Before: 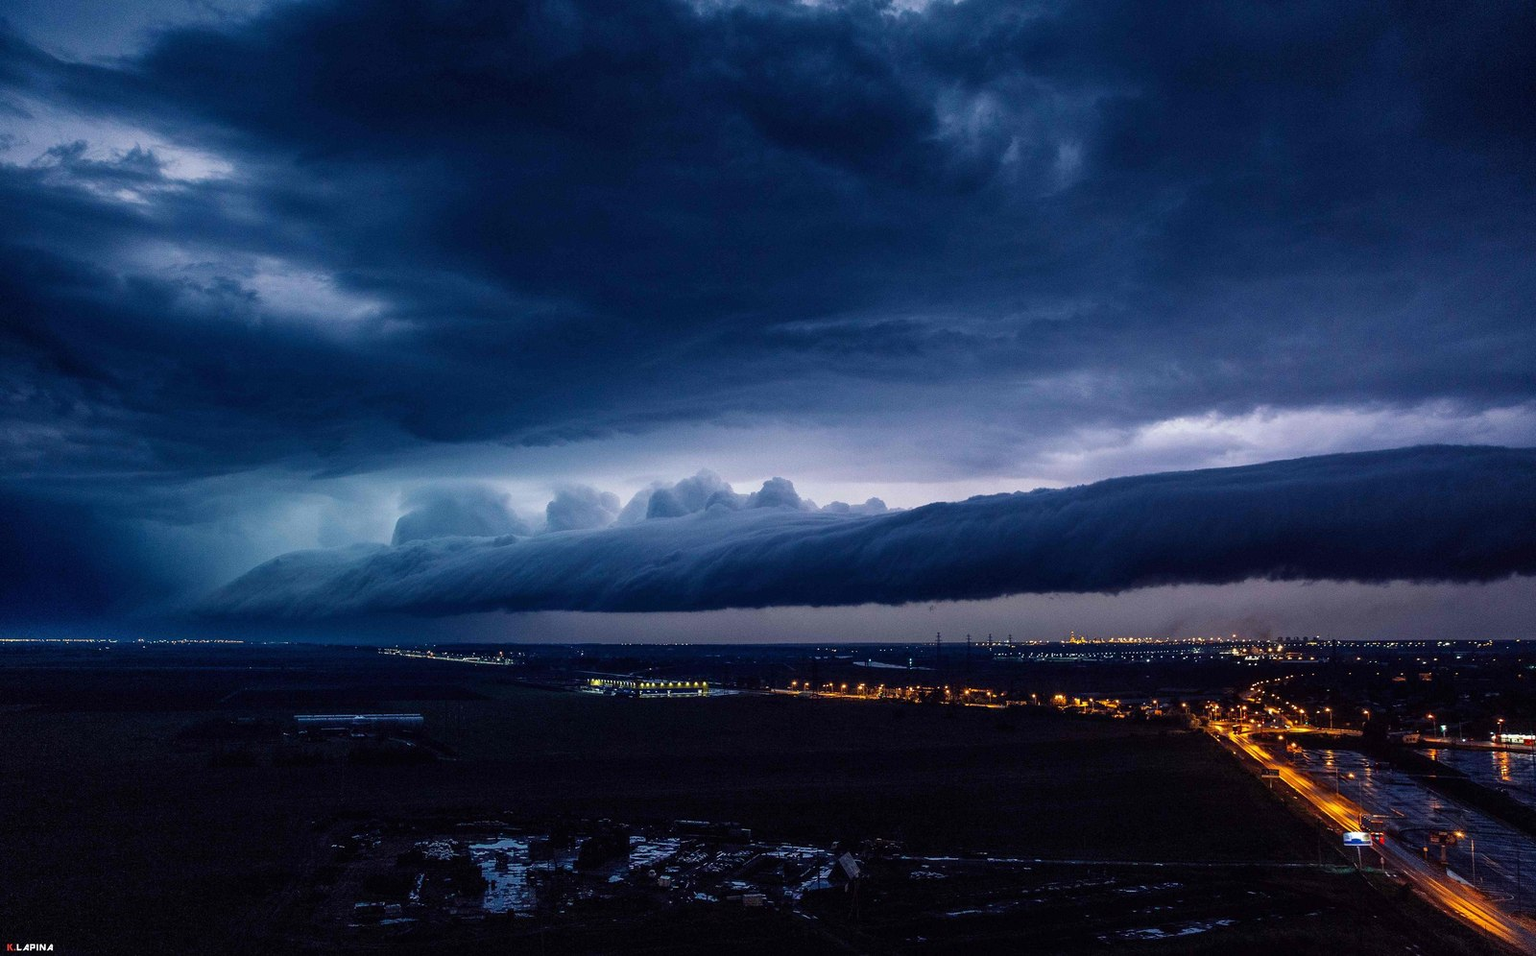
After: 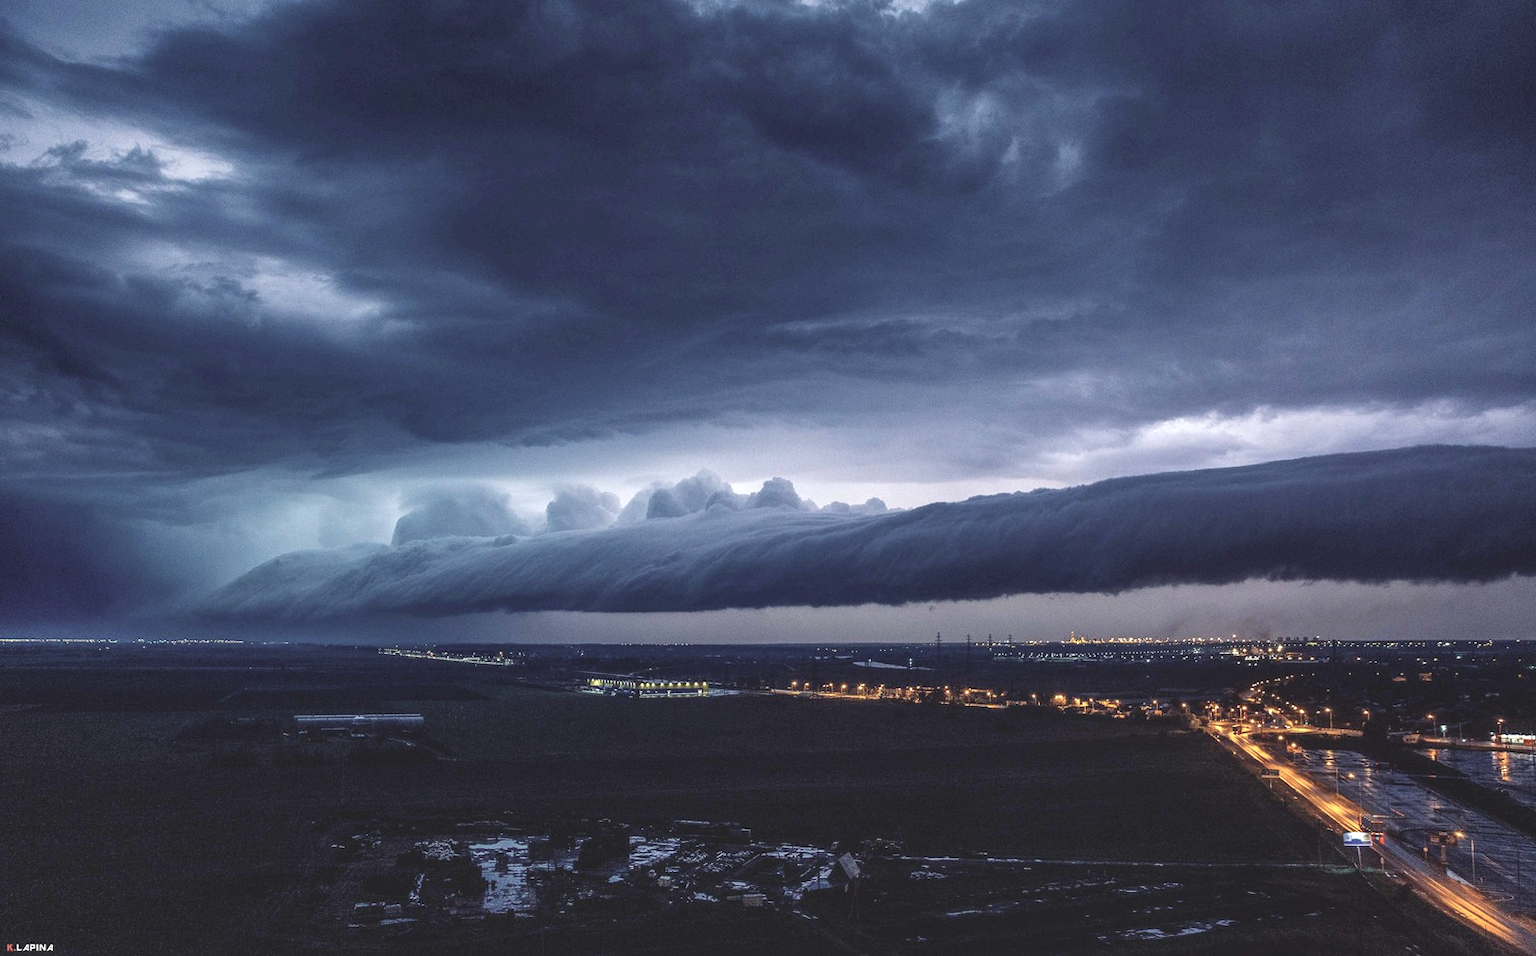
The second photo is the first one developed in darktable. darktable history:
exposure: black level correction 0, exposure 0.87 EV, compensate highlight preservation false
local contrast: on, module defaults
contrast brightness saturation: contrast -0.263, saturation -0.421
